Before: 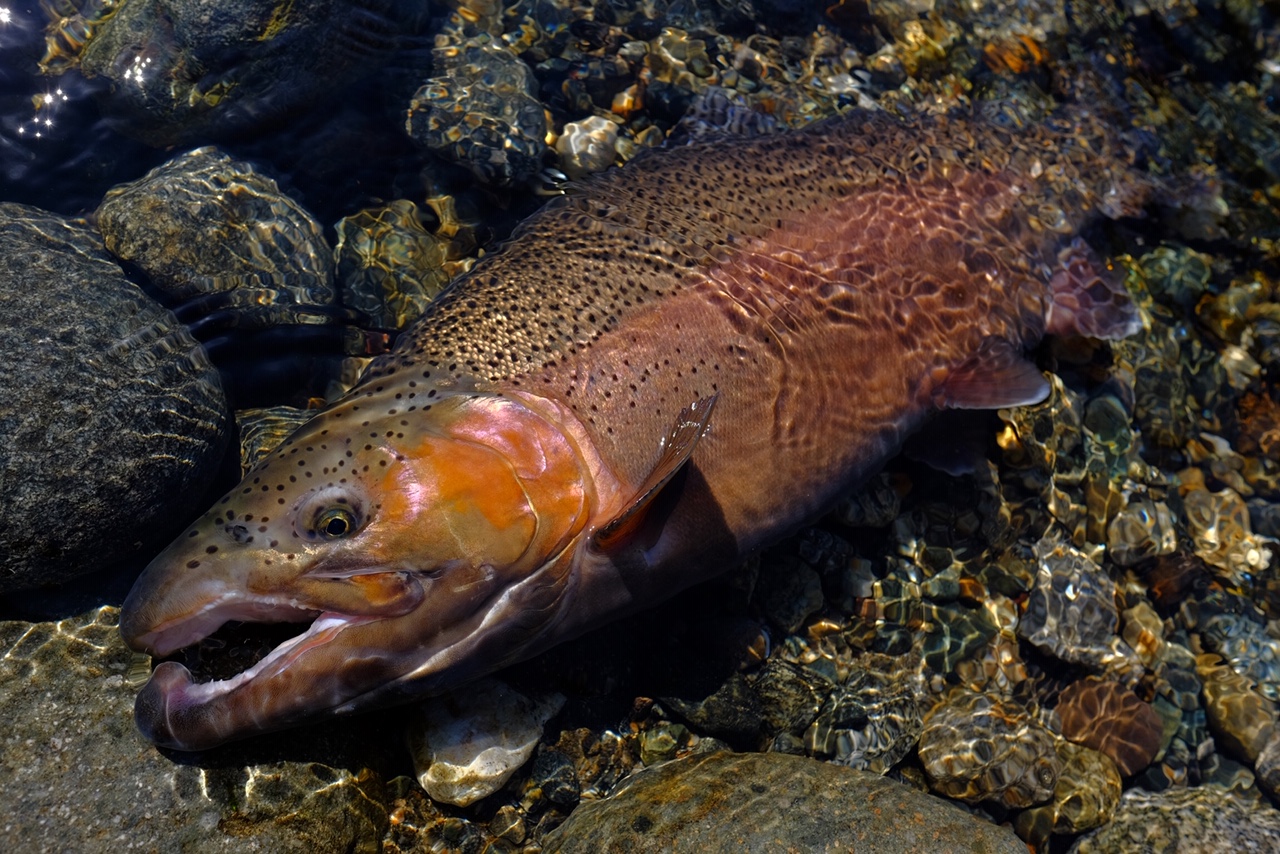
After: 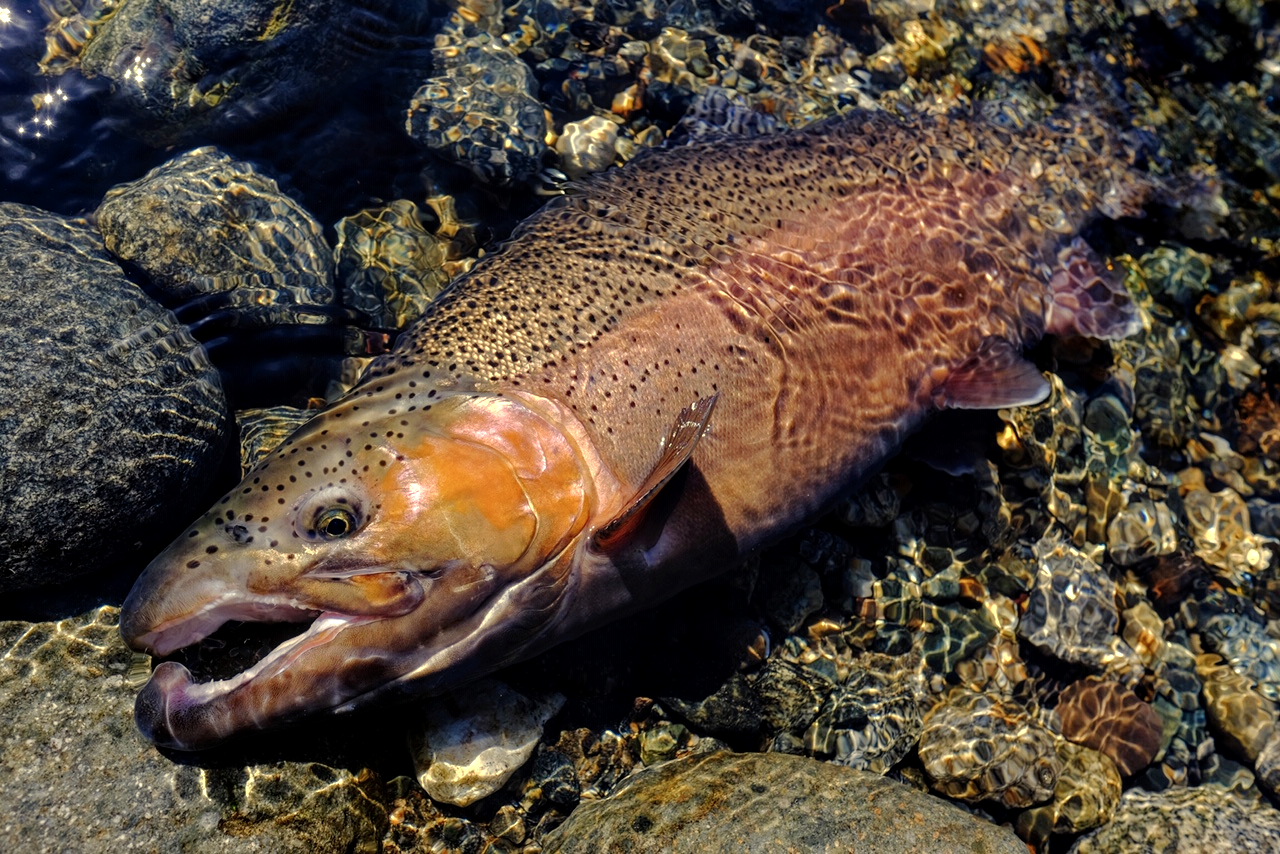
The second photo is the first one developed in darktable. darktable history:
local contrast: on, module defaults
tone curve: curves: ch0 [(0, 0) (0.003, 0.006) (0.011, 0.014) (0.025, 0.024) (0.044, 0.035) (0.069, 0.046) (0.1, 0.074) (0.136, 0.115) (0.177, 0.161) (0.224, 0.226) (0.277, 0.293) (0.335, 0.364) (0.399, 0.441) (0.468, 0.52) (0.543, 0.58) (0.623, 0.657) (0.709, 0.72) (0.801, 0.794) (0.898, 0.883) (1, 1)], preserve colors none
exposure: exposure 0.6 EV, compensate highlight preservation false
color balance rgb: shadows lift › chroma 2%, shadows lift › hue 263°, highlights gain › chroma 8%, highlights gain › hue 84°, linear chroma grading › global chroma -15%, saturation formula JzAzBz (2021)
